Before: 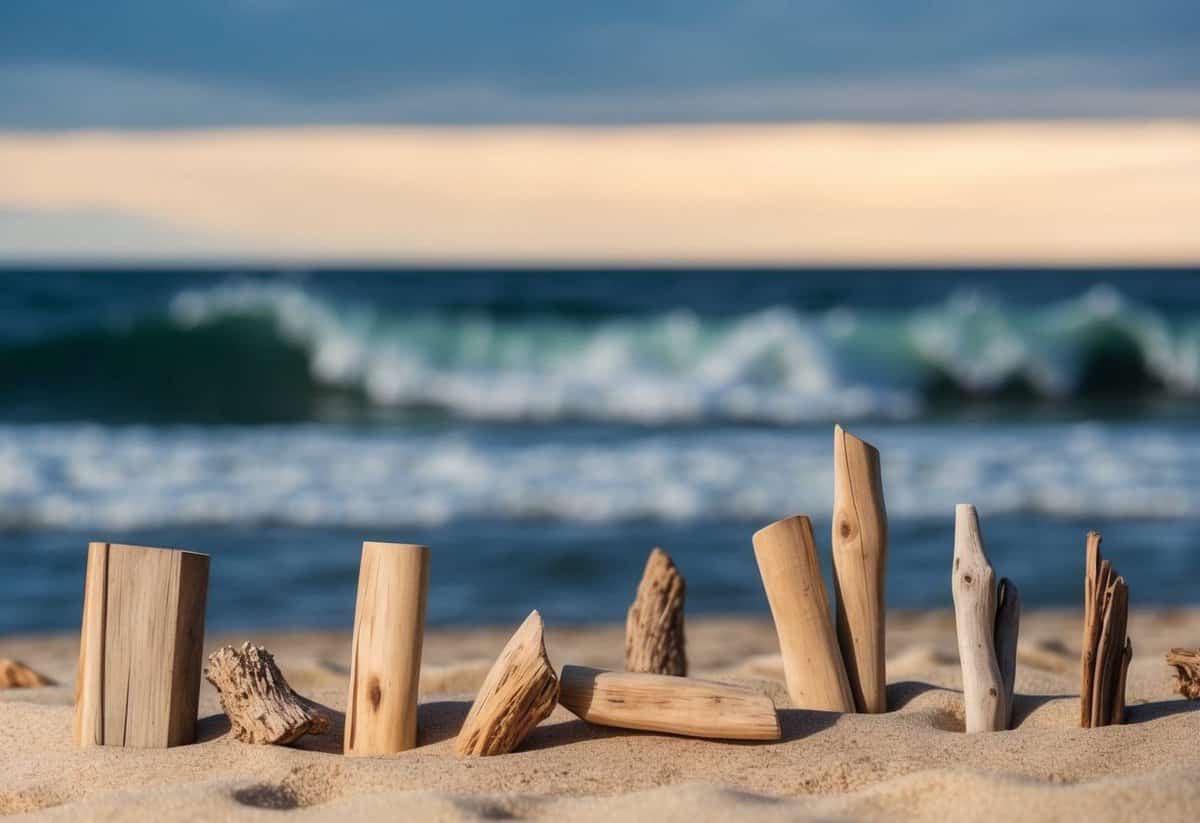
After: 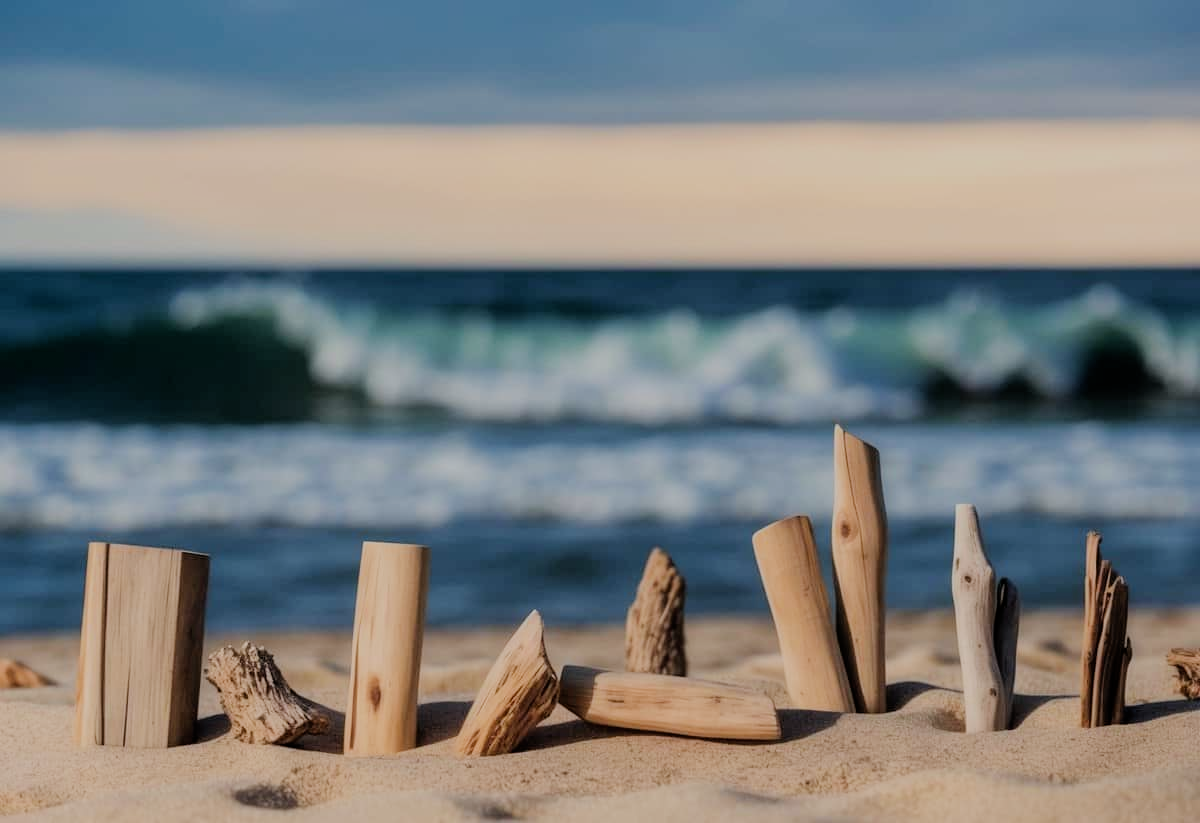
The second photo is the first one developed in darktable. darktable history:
tone equalizer: on, module defaults
filmic rgb: black relative exposure -6.95 EV, white relative exposure 5.69 EV, hardness 2.85
